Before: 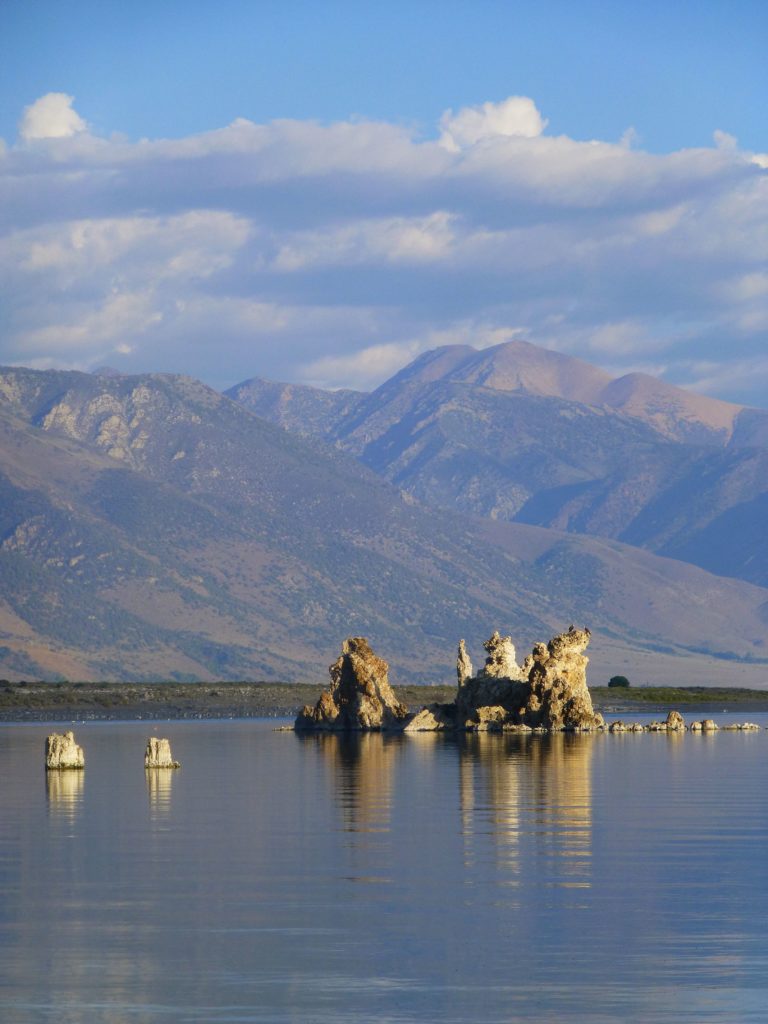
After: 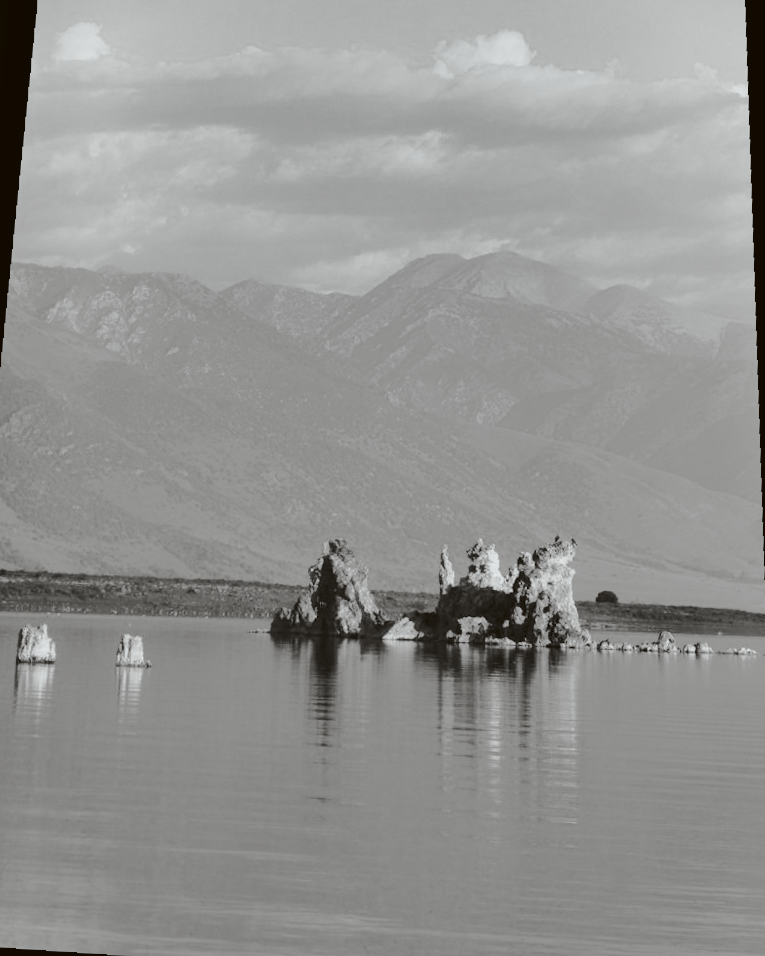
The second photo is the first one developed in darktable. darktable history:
tone curve: curves: ch0 [(0, 0) (0.104, 0.061) (0.239, 0.201) (0.327, 0.317) (0.401, 0.443) (0.489, 0.566) (0.65, 0.68) (0.832, 0.858) (1, 0.977)]; ch1 [(0, 0) (0.161, 0.092) (0.35, 0.33) (0.379, 0.401) (0.447, 0.476) (0.495, 0.499) (0.515, 0.518) (0.534, 0.557) (0.602, 0.625) (0.712, 0.706) (1, 1)]; ch2 [(0, 0) (0.359, 0.372) (0.437, 0.437) (0.502, 0.501) (0.55, 0.534) (0.592, 0.601) (0.647, 0.64) (1, 1)], color space Lab, independent channels, preserve colors none
crop and rotate: angle -1.96°, left 3.097%, top 4.154%, right 1.586%, bottom 0.529%
rotate and perspective: rotation 0.128°, lens shift (vertical) -0.181, lens shift (horizontal) -0.044, shear 0.001, automatic cropping off
color balance: lift [1.004, 1.002, 1.002, 0.998], gamma [1, 1.007, 1.002, 0.993], gain [1, 0.977, 1.013, 1.023], contrast -3.64%
shadows and highlights: soften with gaussian
color calibration: output gray [0.31, 0.36, 0.33, 0], gray › normalize channels true, illuminant same as pipeline (D50), adaptation XYZ, x 0.346, y 0.359, gamut compression 0
contrast brightness saturation: contrast 0.07, brightness 0.08, saturation 0.18
